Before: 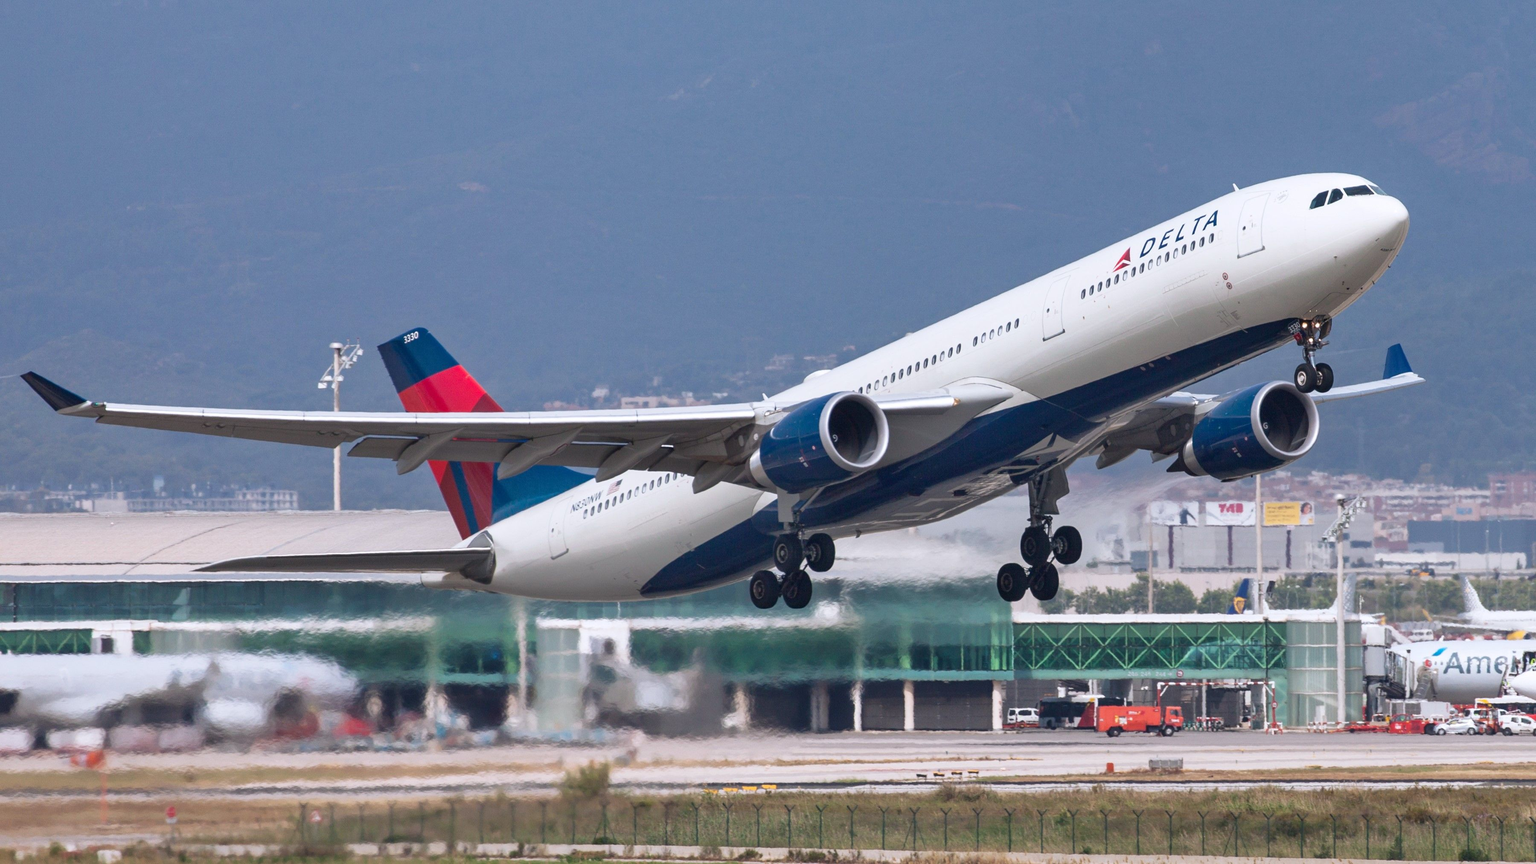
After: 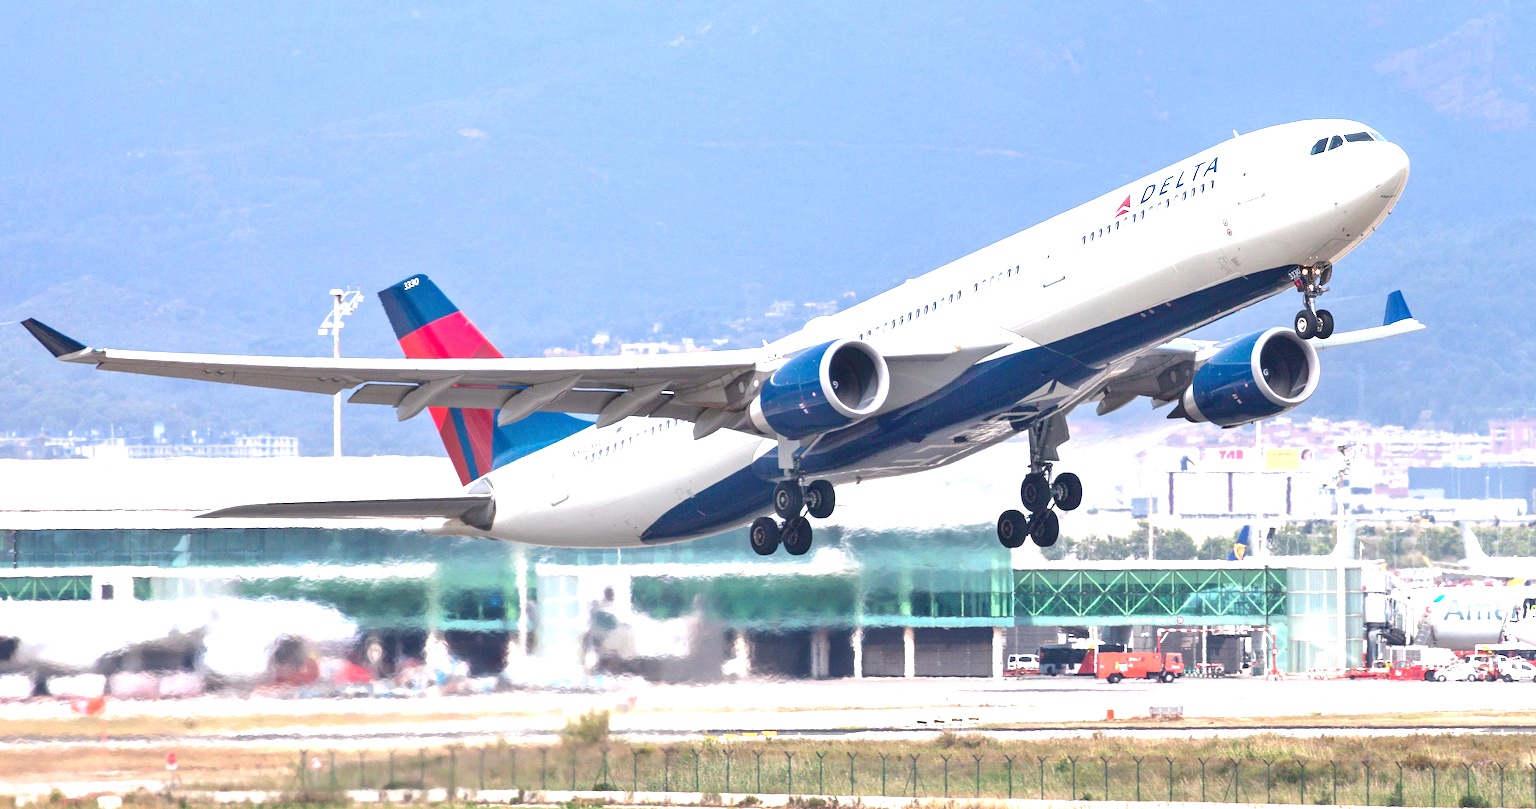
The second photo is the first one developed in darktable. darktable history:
crop and rotate: top 6.25%
exposure: exposure 1.5 EV, compensate highlight preservation false
